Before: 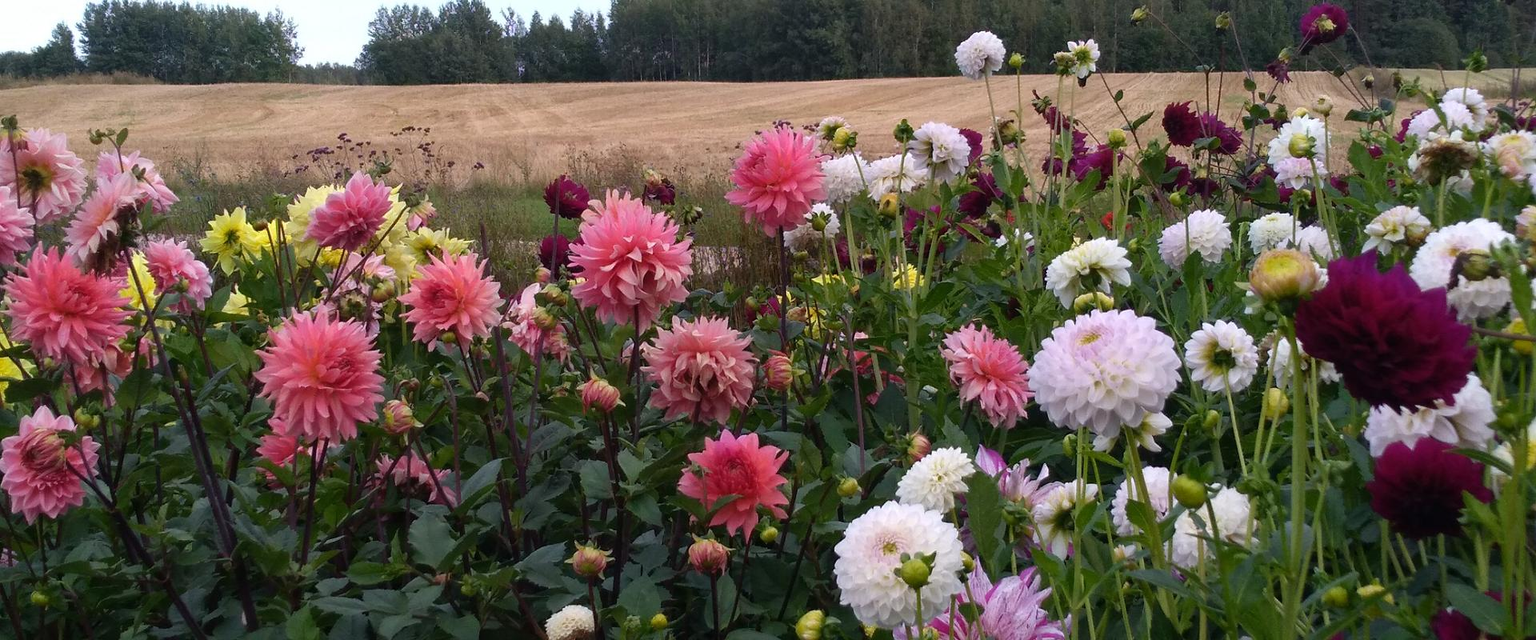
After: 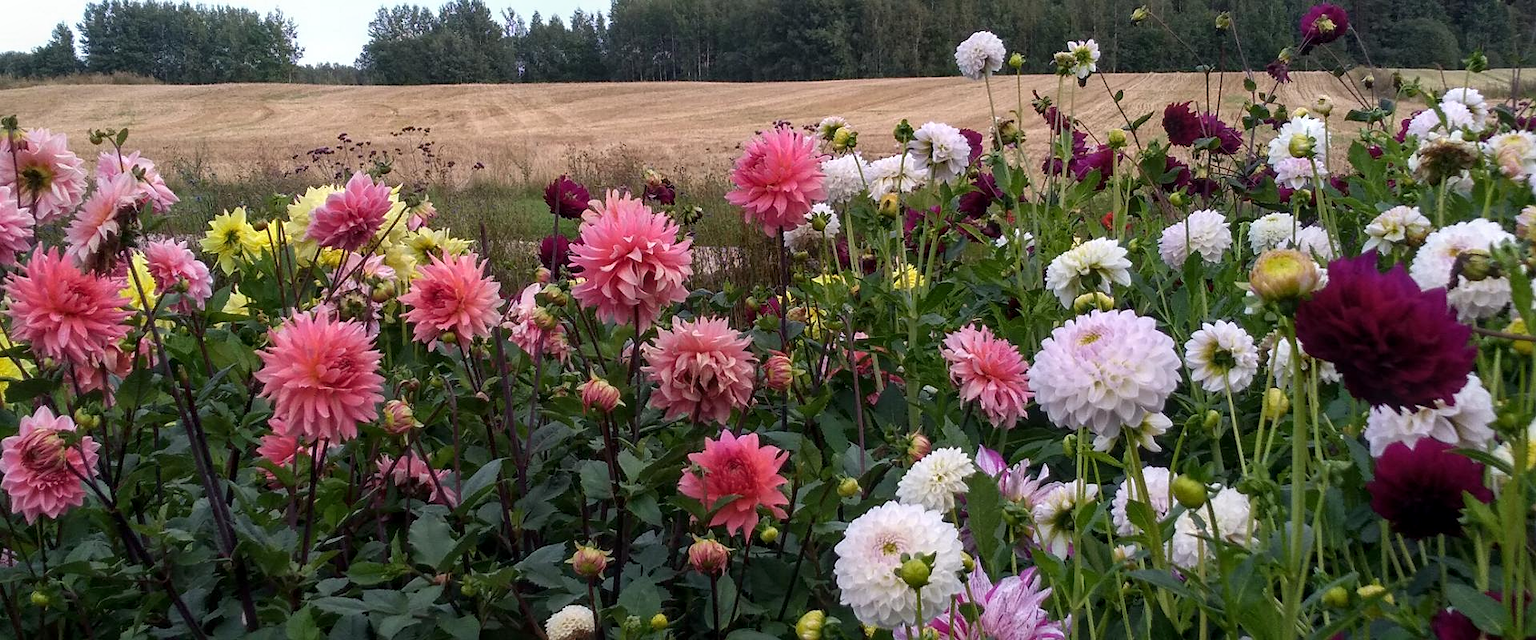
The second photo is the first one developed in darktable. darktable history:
sharpen: amount 0.21
local contrast: on, module defaults
